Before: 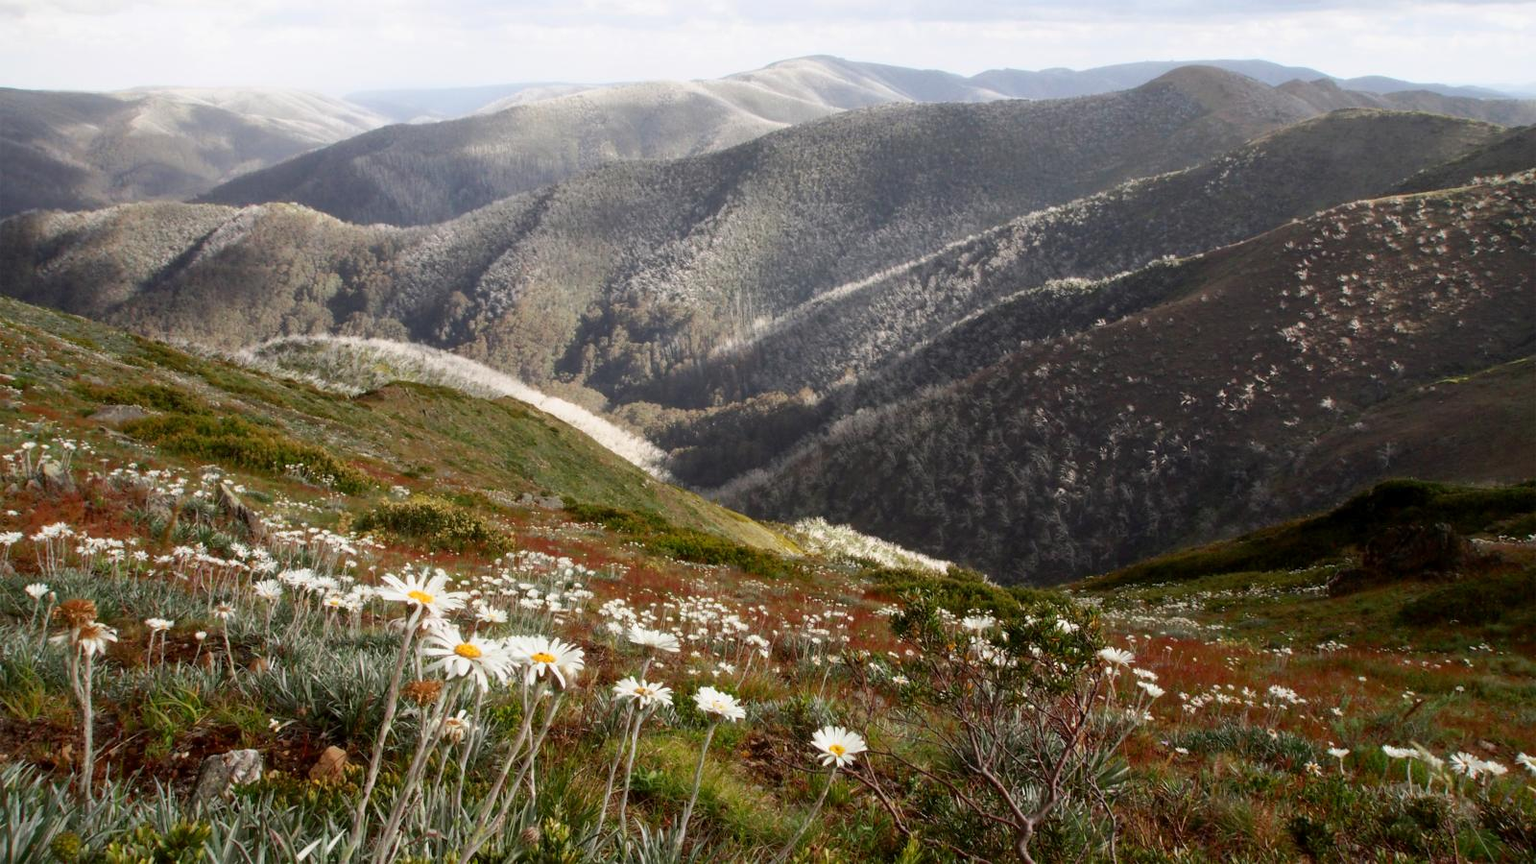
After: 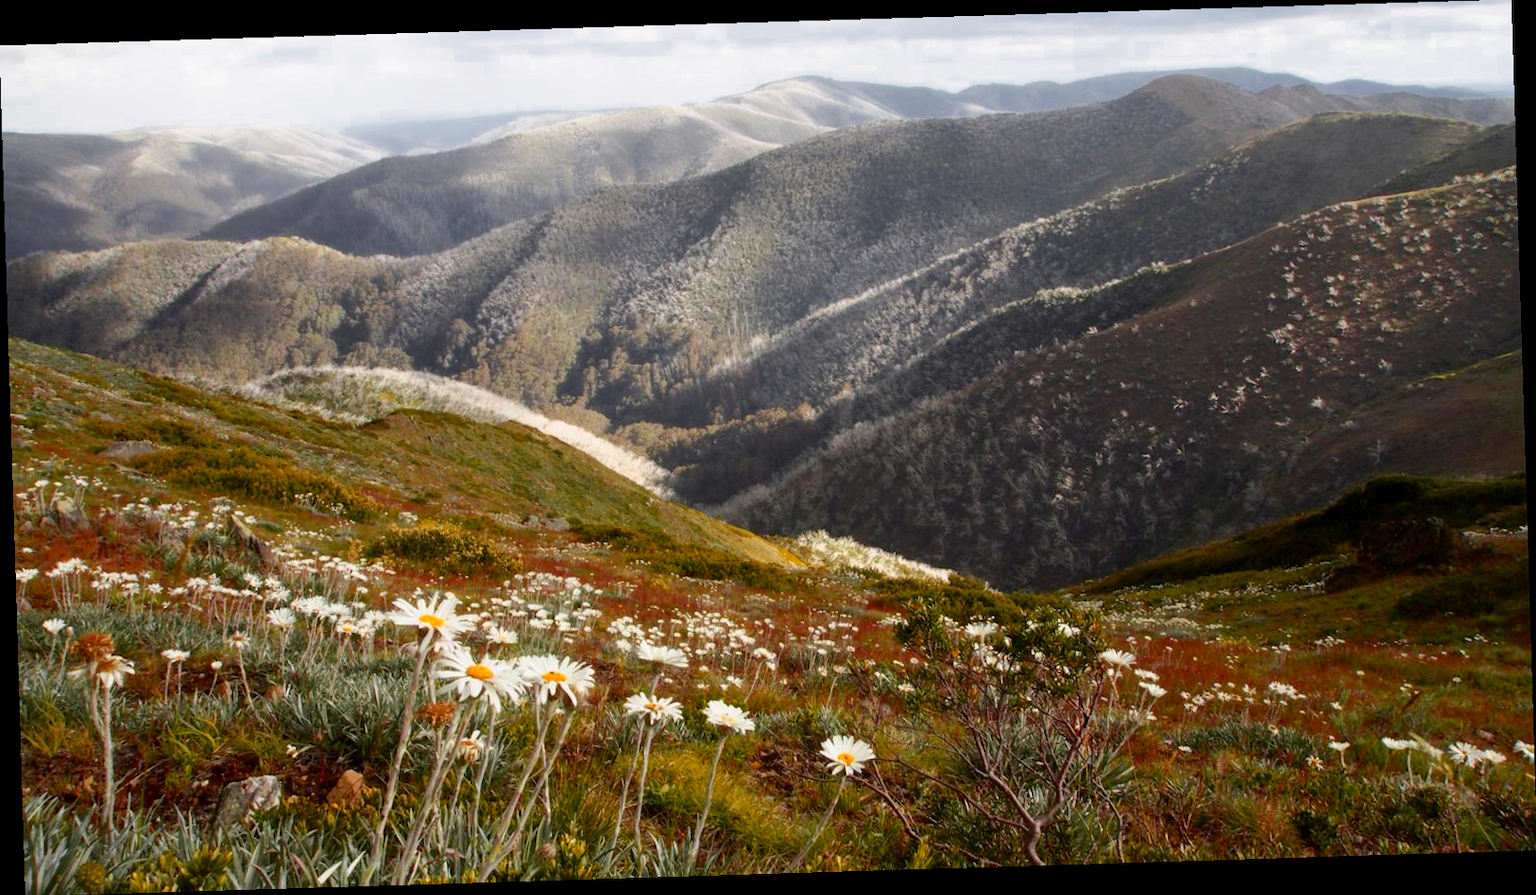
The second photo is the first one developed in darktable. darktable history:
rotate and perspective: rotation -1.75°, automatic cropping off
color zones: curves: ch0 [(0, 0.499) (0.143, 0.5) (0.286, 0.5) (0.429, 0.476) (0.571, 0.284) (0.714, 0.243) (0.857, 0.449) (1, 0.499)]; ch1 [(0, 0.532) (0.143, 0.645) (0.286, 0.696) (0.429, 0.211) (0.571, 0.504) (0.714, 0.493) (0.857, 0.495) (1, 0.532)]; ch2 [(0, 0.5) (0.143, 0.5) (0.286, 0.427) (0.429, 0.324) (0.571, 0.5) (0.714, 0.5) (0.857, 0.5) (1, 0.5)]
